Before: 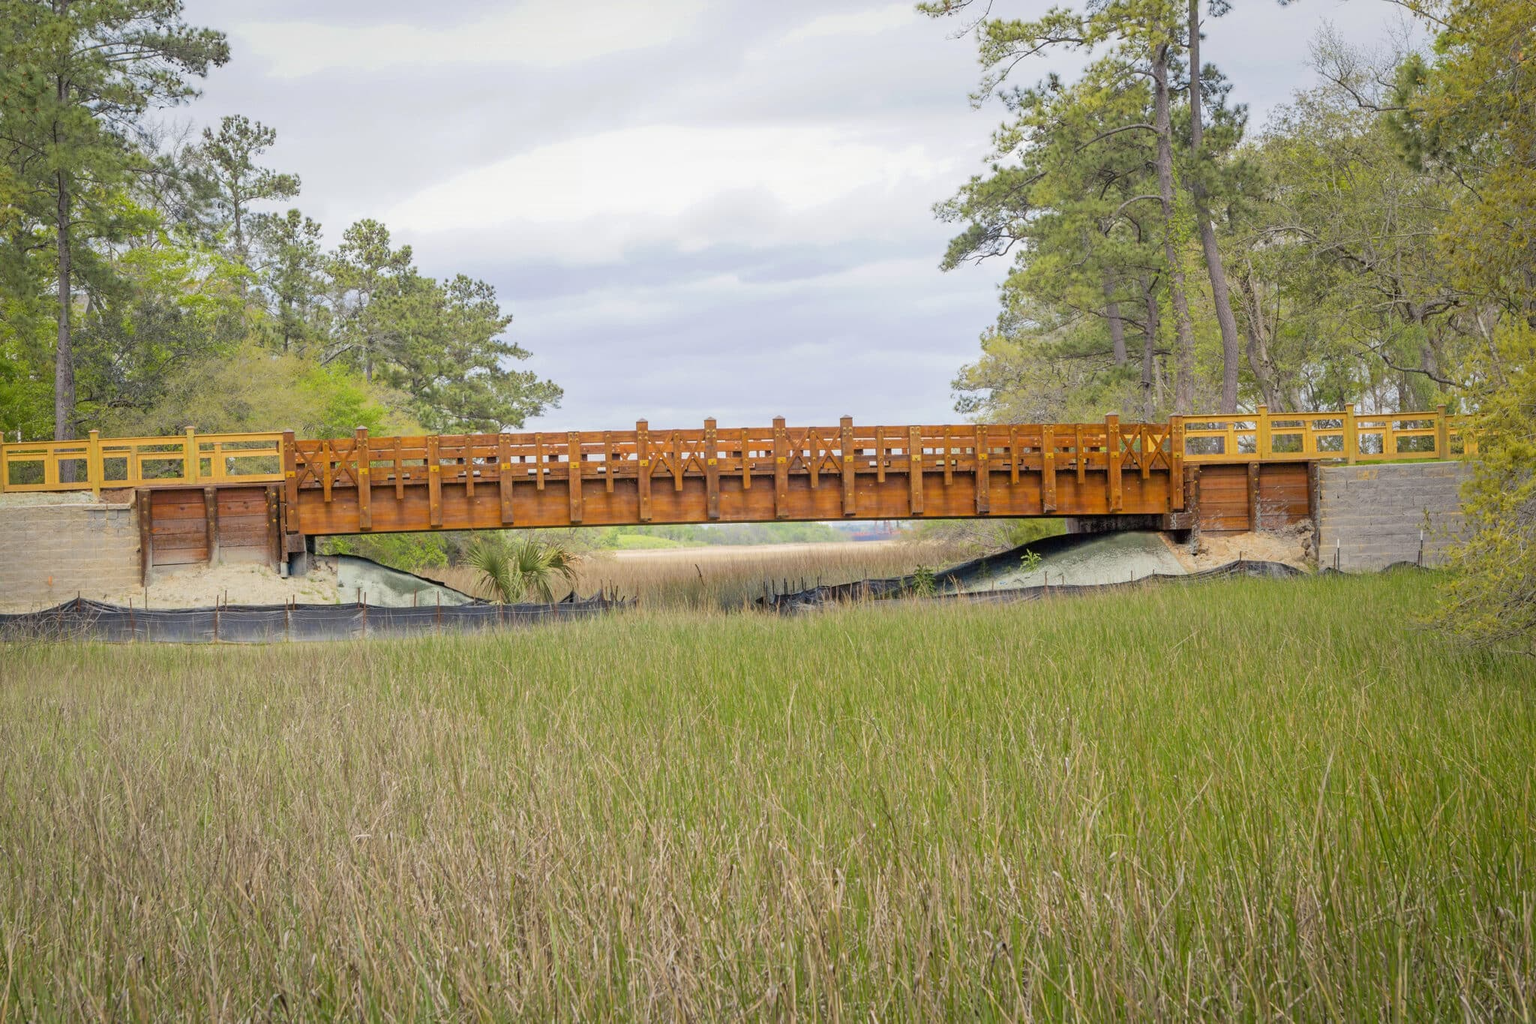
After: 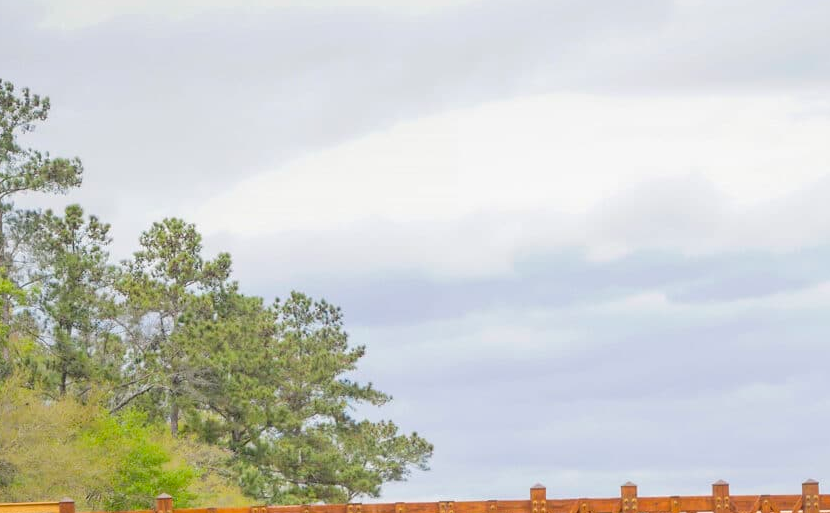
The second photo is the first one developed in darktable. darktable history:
crop: left 15.528%, top 5.463%, right 43.915%, bottom 56.931%
